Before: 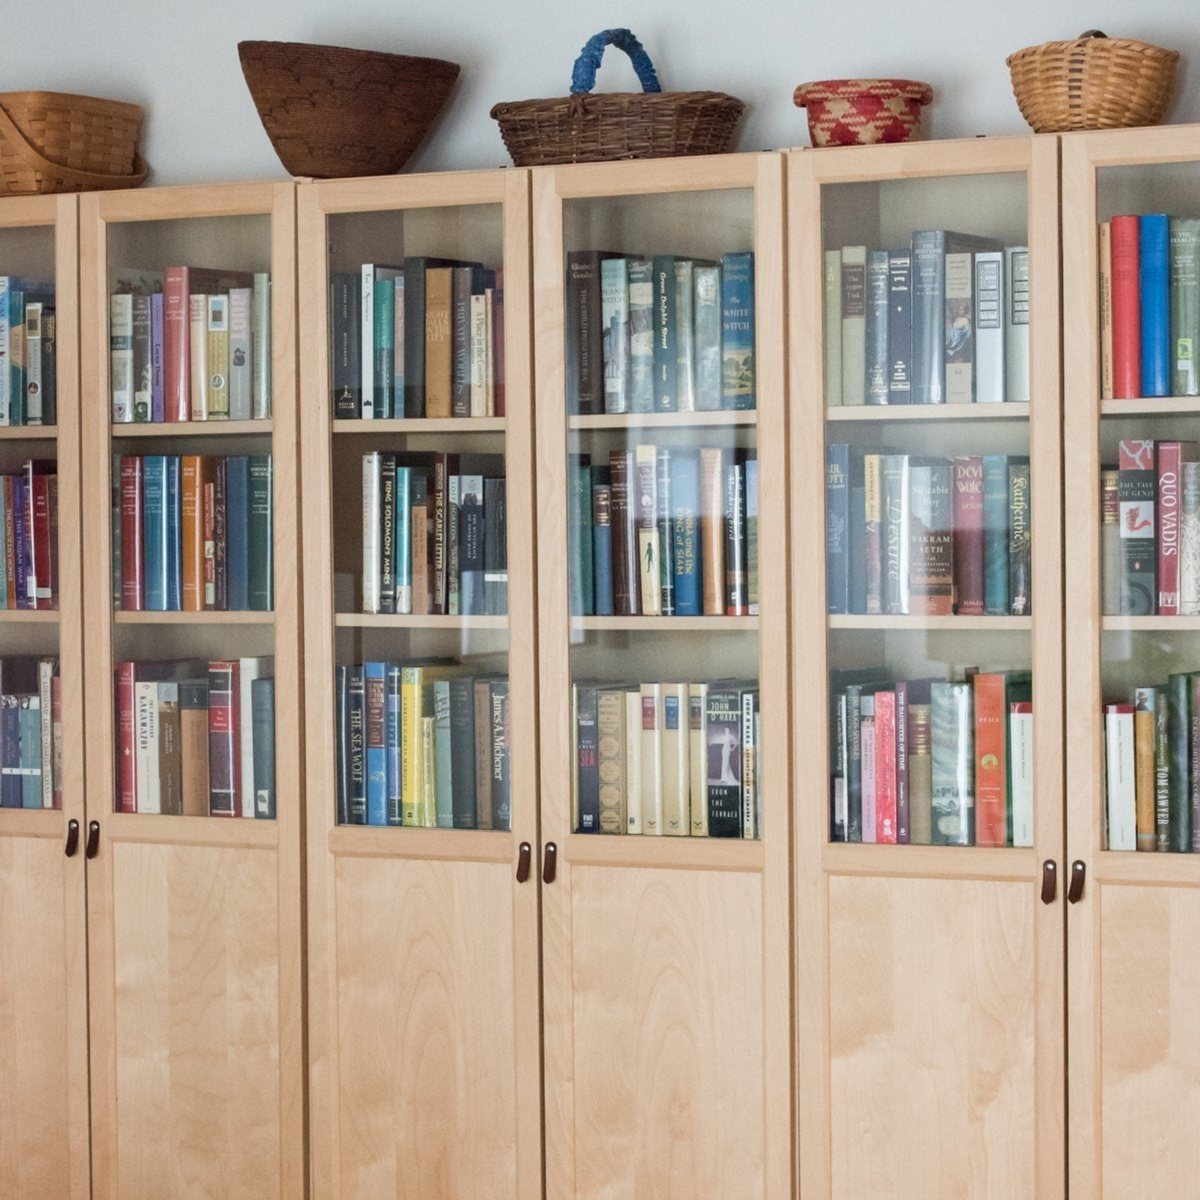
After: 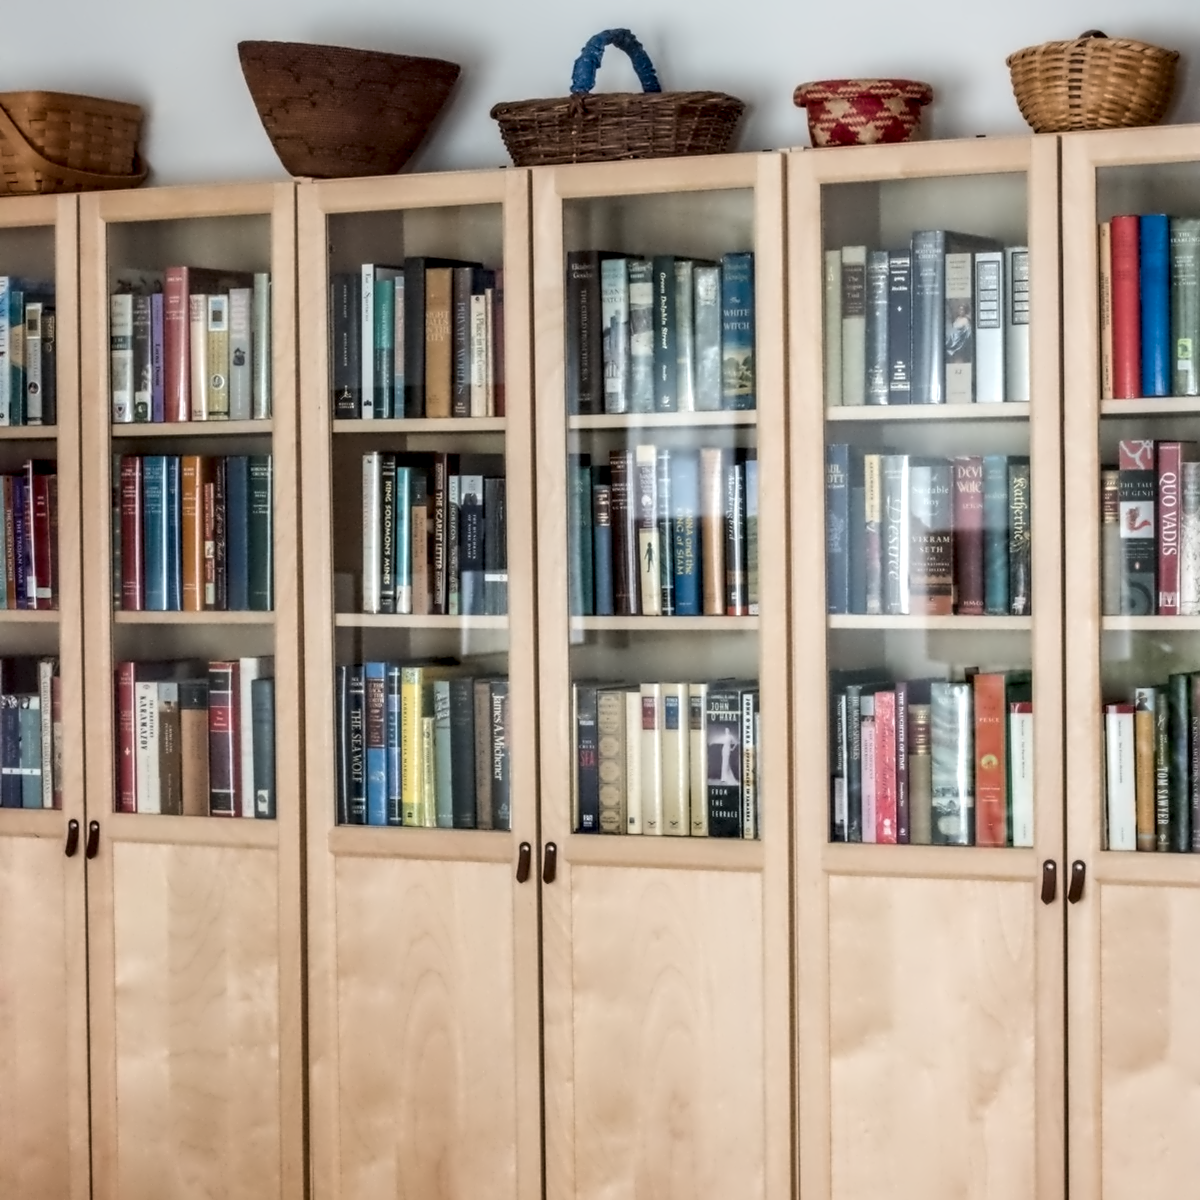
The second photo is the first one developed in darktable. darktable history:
local contrast: highlights 0%, shadows 0%, detail 182%
contrast equalizer: octaves 7, y [[0.5 ×6], [0.5 ×6], [0.5 ×6], [0, 0.033, 0.067, 0.1, 0.133, 0.167], [0, 0.05, 0.1, 0.15, 0.2, 0.25]]
